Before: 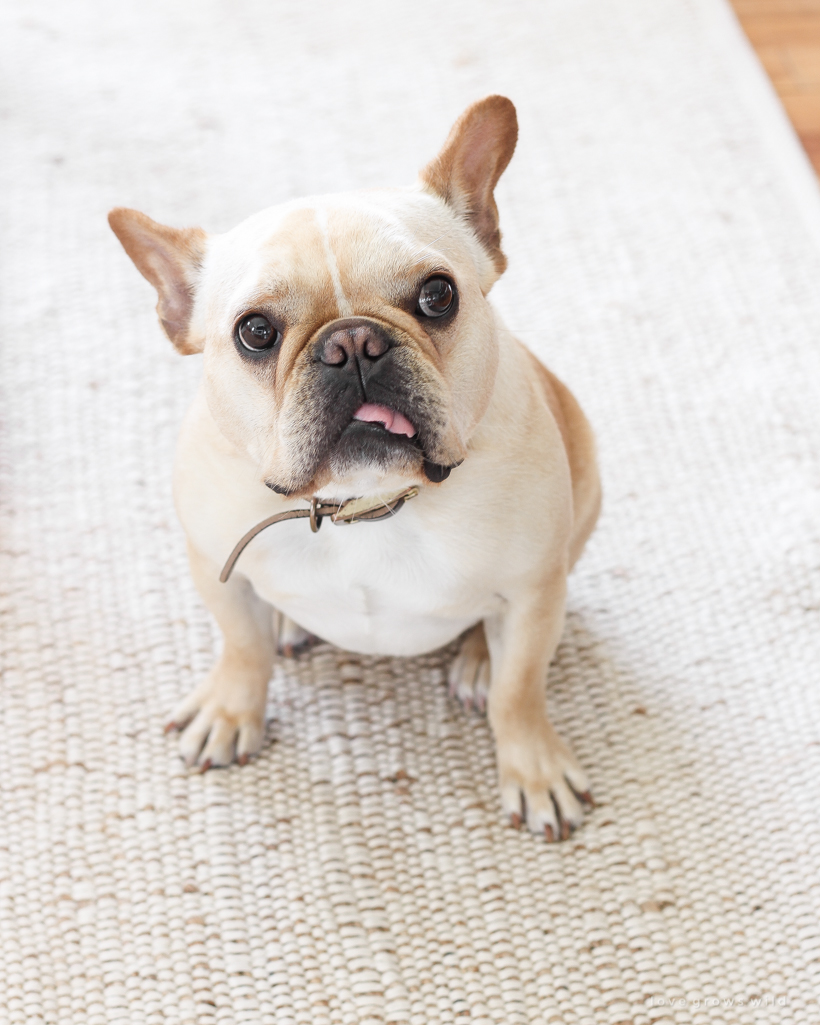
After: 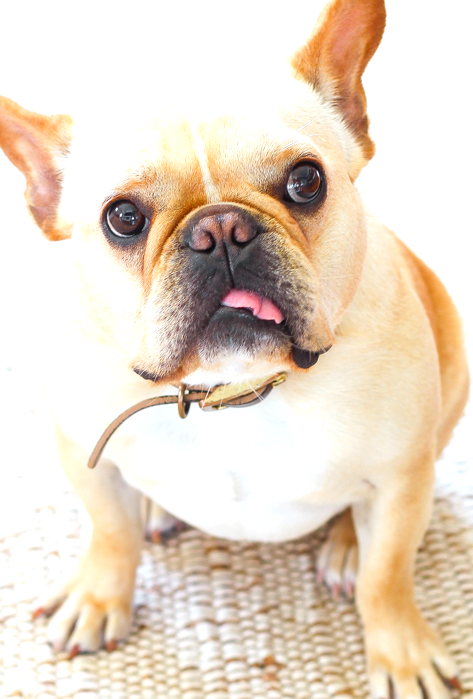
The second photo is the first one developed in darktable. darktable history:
white balance: red 1.066, blue 1.119
exposure: exposure 0.426 EV, compensate highlight preservation false
crop: left 16.202%, top 11.208%, right 26.045%, bottom 20.557%
color correction: highlights a* -10.77, highlights b* 9.8, saturation 1.72
